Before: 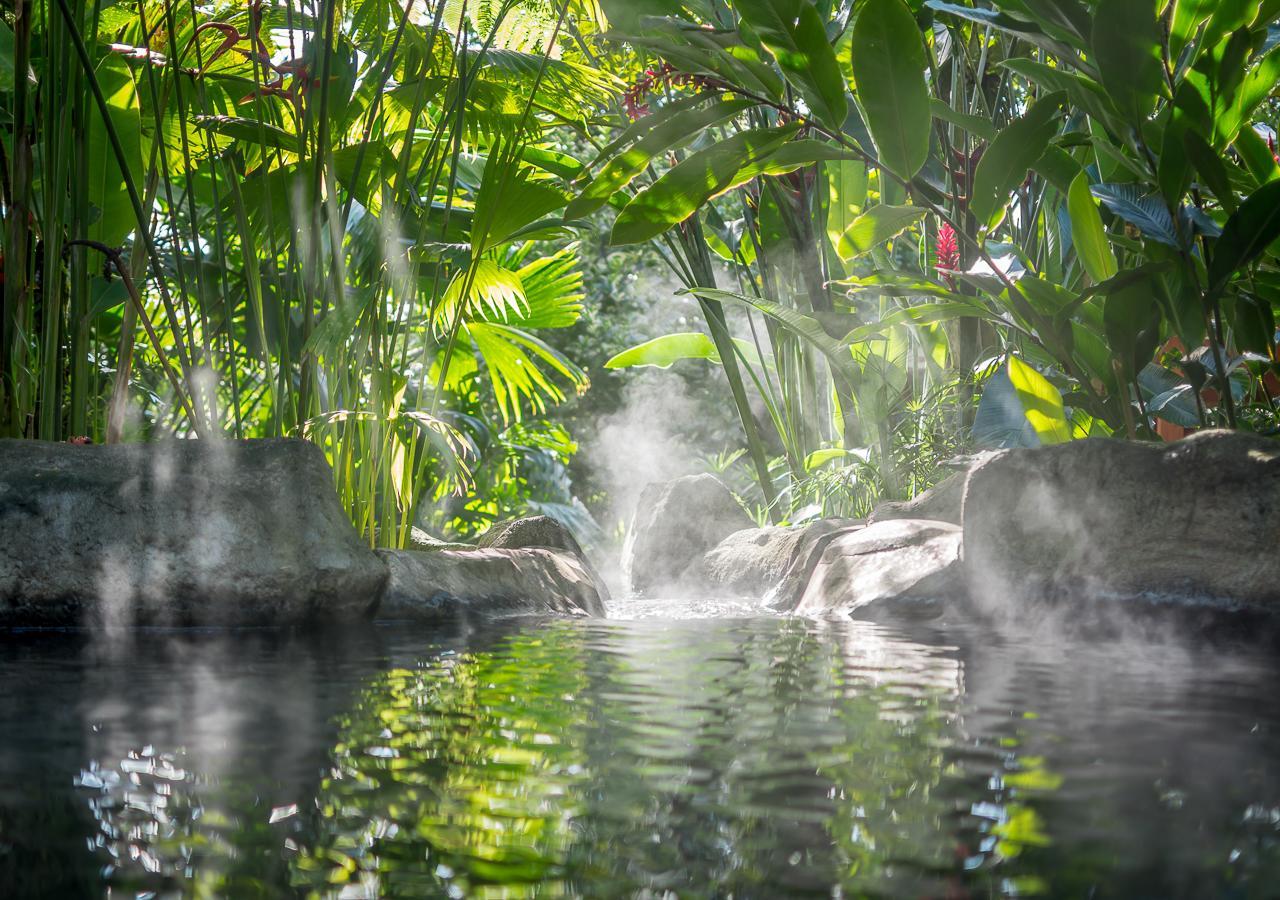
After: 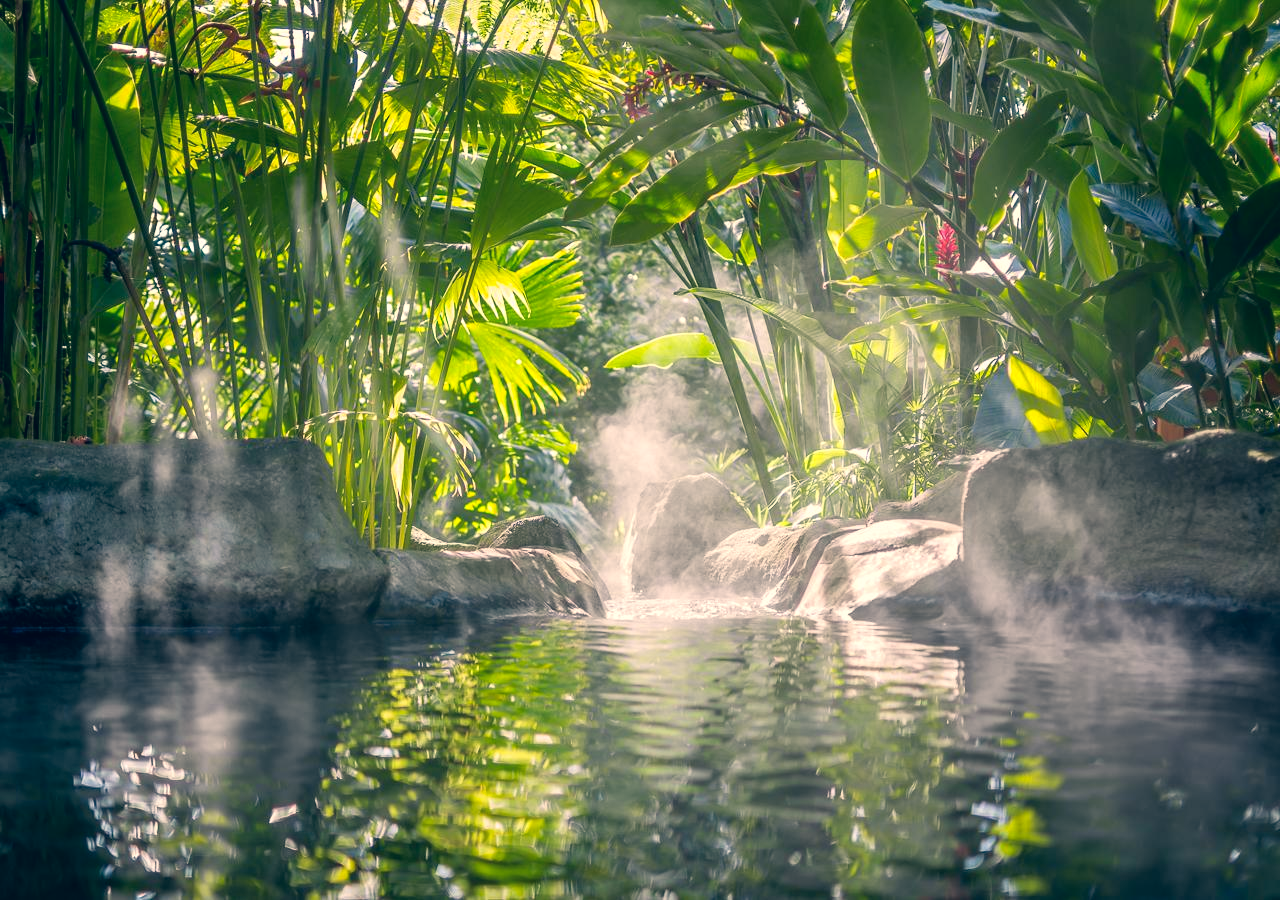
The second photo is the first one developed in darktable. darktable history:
color correction: highlights a* 10.32, highlights b* 14.66, shadows a* -9.59, shadows b* -15.02
exposure: exposure 0.128 EV, compensate highlight preservation false
tone equalizer: on, module defaults
